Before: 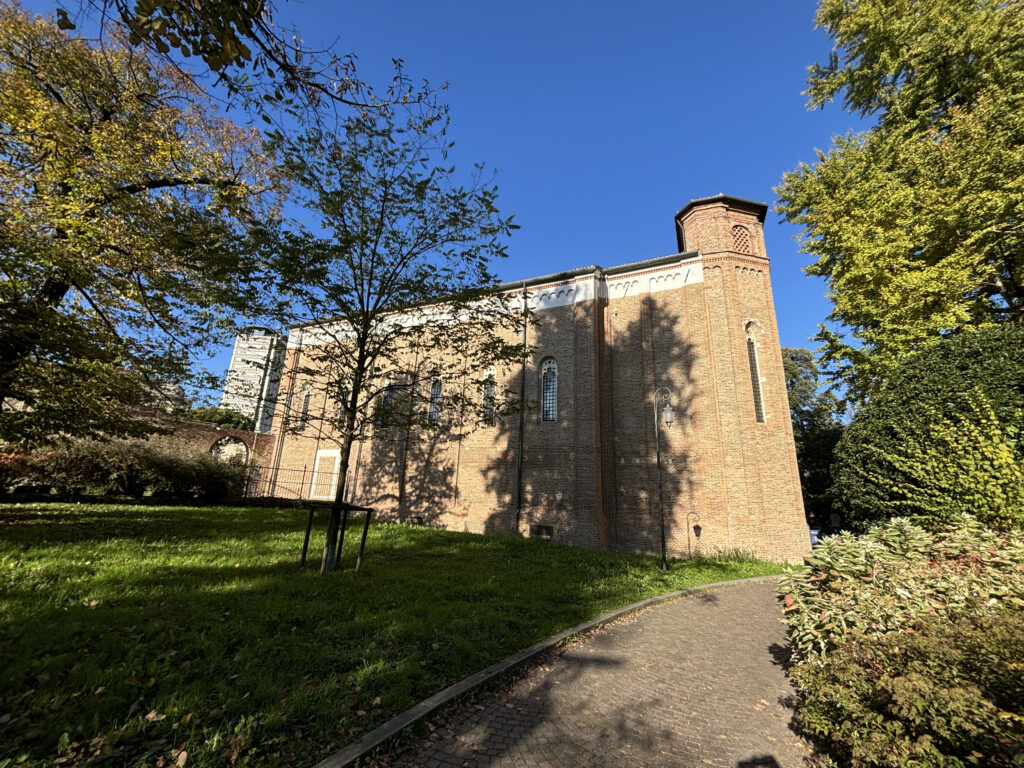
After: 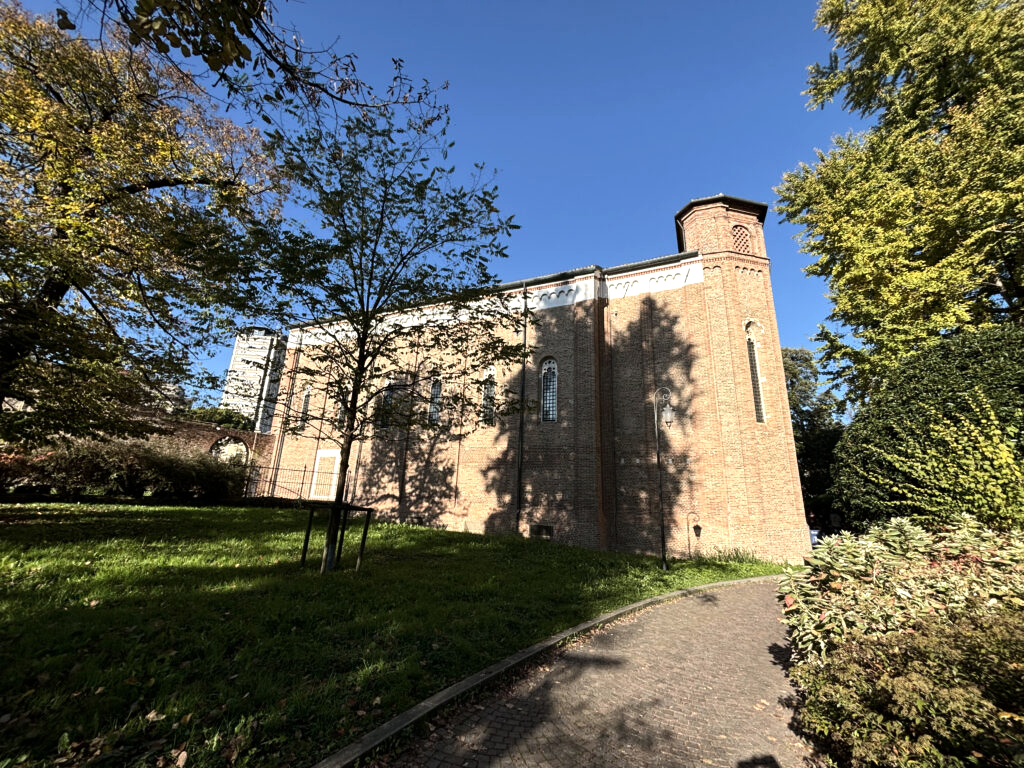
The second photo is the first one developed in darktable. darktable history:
contrast brightness saturation: contrast 0.06, brightness -0.01, saturation -0.23
tone equalizer: -8 EV -0.417 EV, -7 EV -0.389 EV, -6 EV -0.333 EV, -5 EV -0.222 EV, -3 EV 0.222 EV, -2 EV 0.333 EV, -1 EV 0.389 EV, +0 EV 0.417 EV, edges refinement/feathering 500, mask exposure compensation -1.57 EV, preserve details no
